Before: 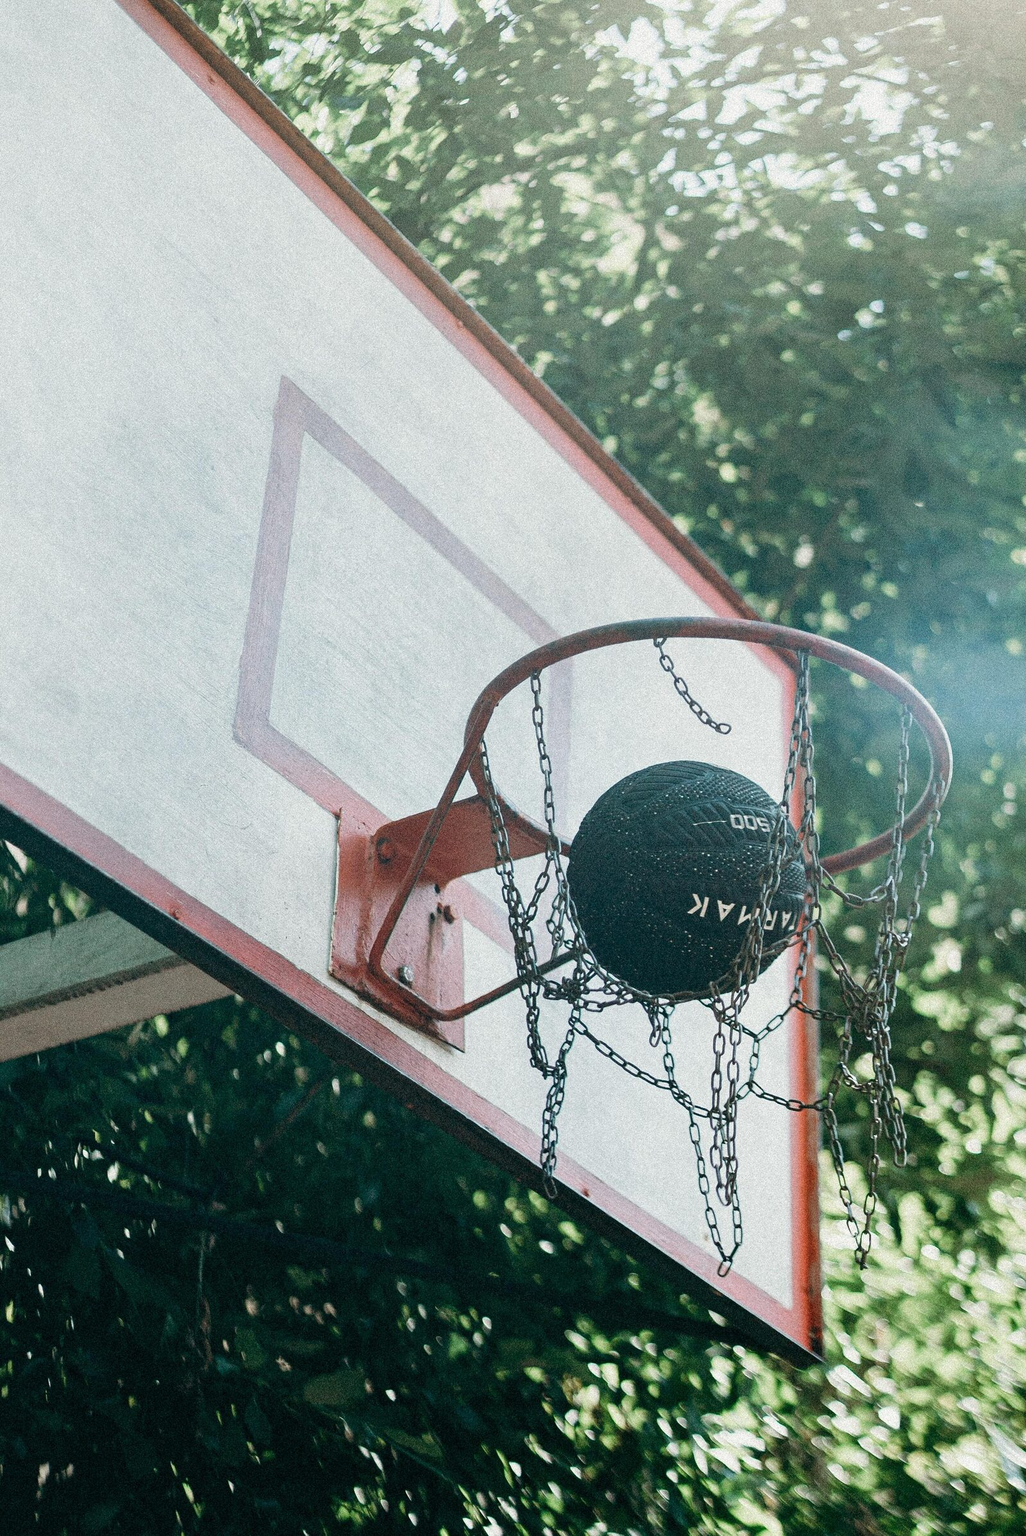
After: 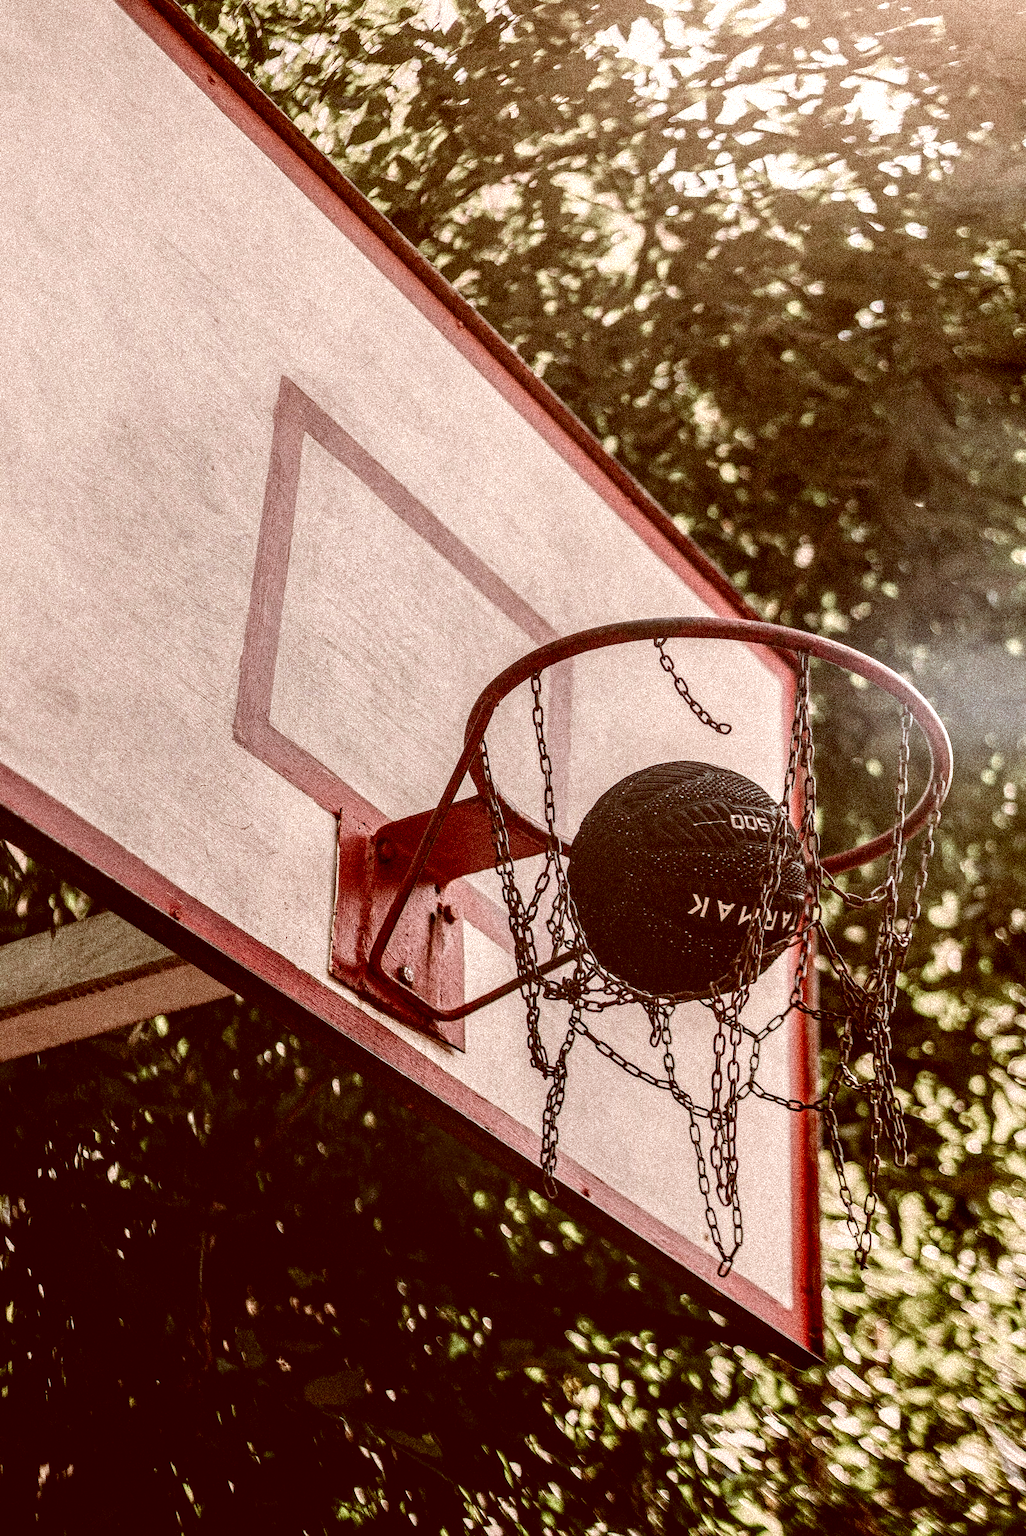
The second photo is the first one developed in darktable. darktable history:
contrast brightness saturation: contrast 0.127, brightness -0.23, saturation 0.146
local contrast: highlights 0%, shadows 6%, detail 181%
color correction: highlights a* 9.16, highlights b* 8.47, shadows a* 39.3, shadows b* 39.52, saturation 0.818
